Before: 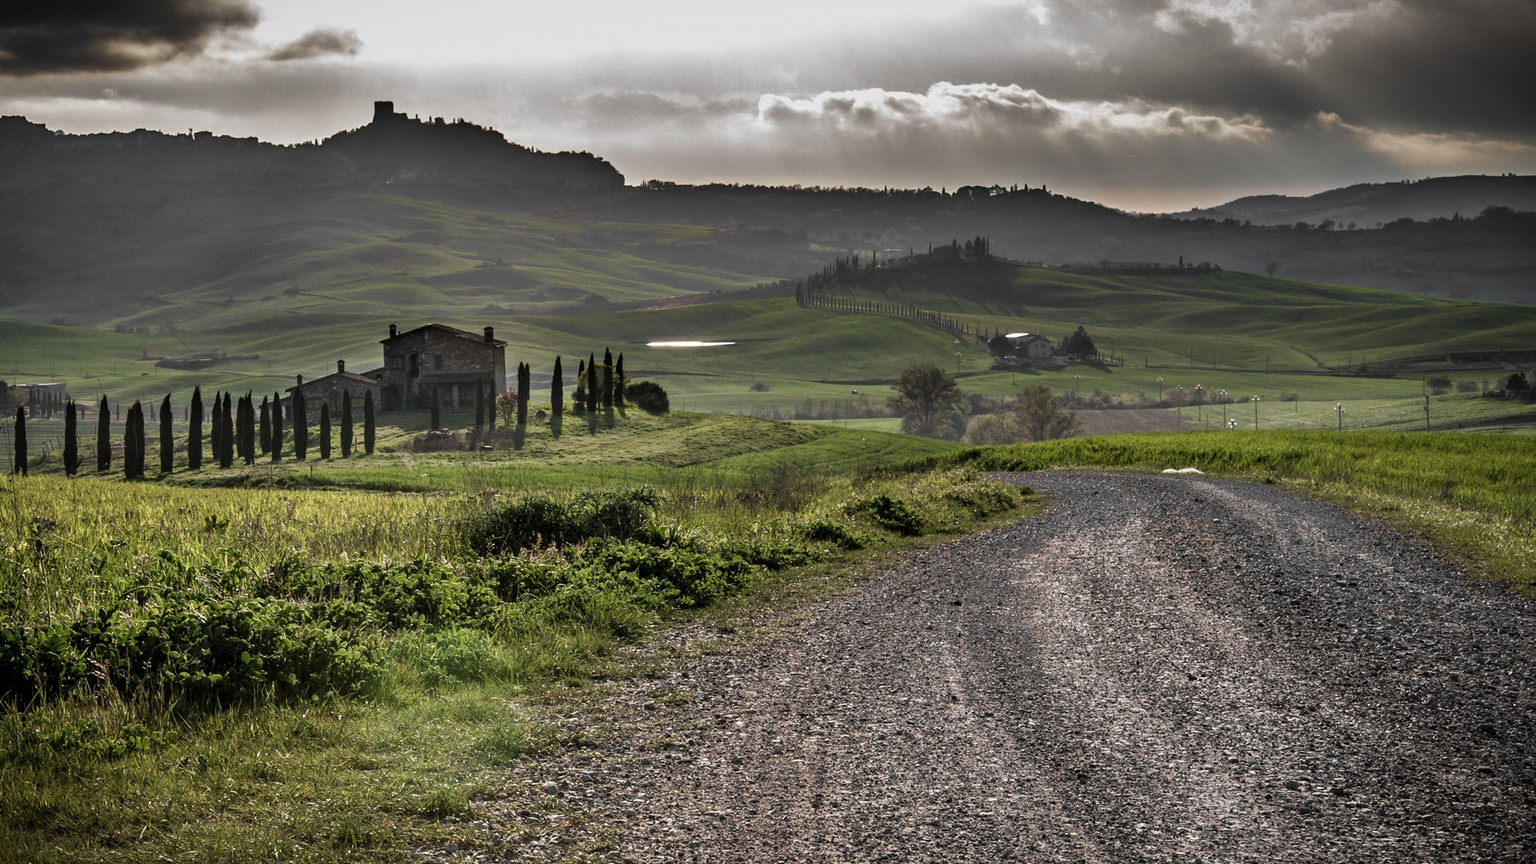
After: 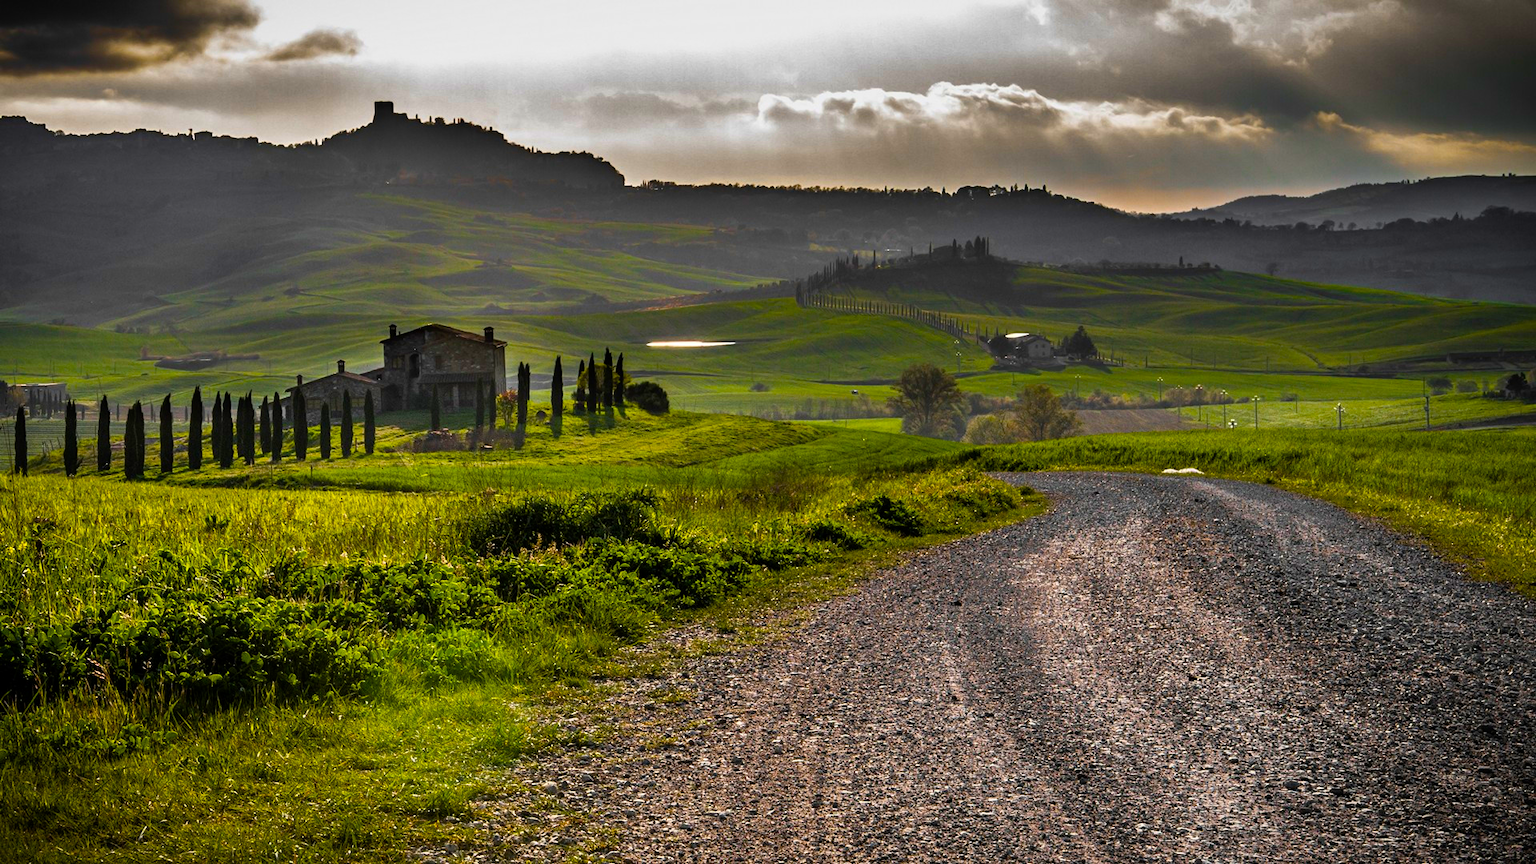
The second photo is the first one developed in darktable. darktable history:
color balance rgb: linear chroma grading › global chroma 42%, perceptual saturation grading › global saturation 42%, global vibrance 33%
rgb curve: curves: ch0 [(0, 0) (0.078, 0.051) (0.929, 0.956) (1, 1)], compensate middle gray true
